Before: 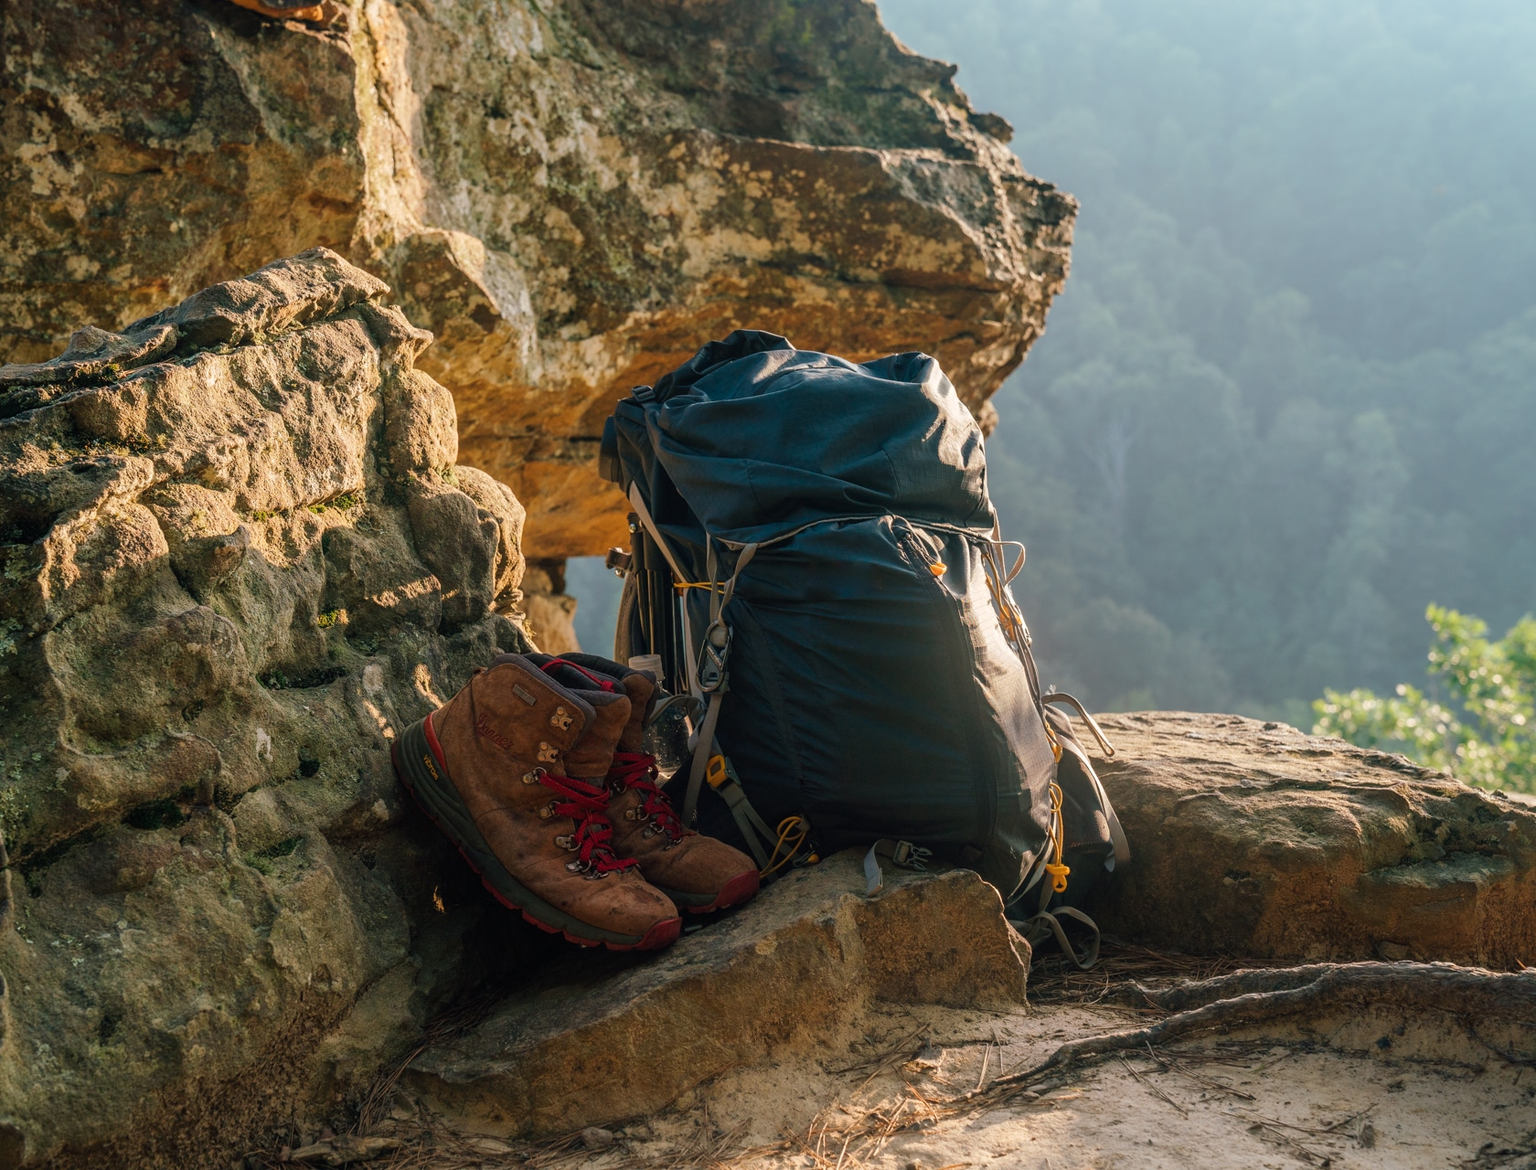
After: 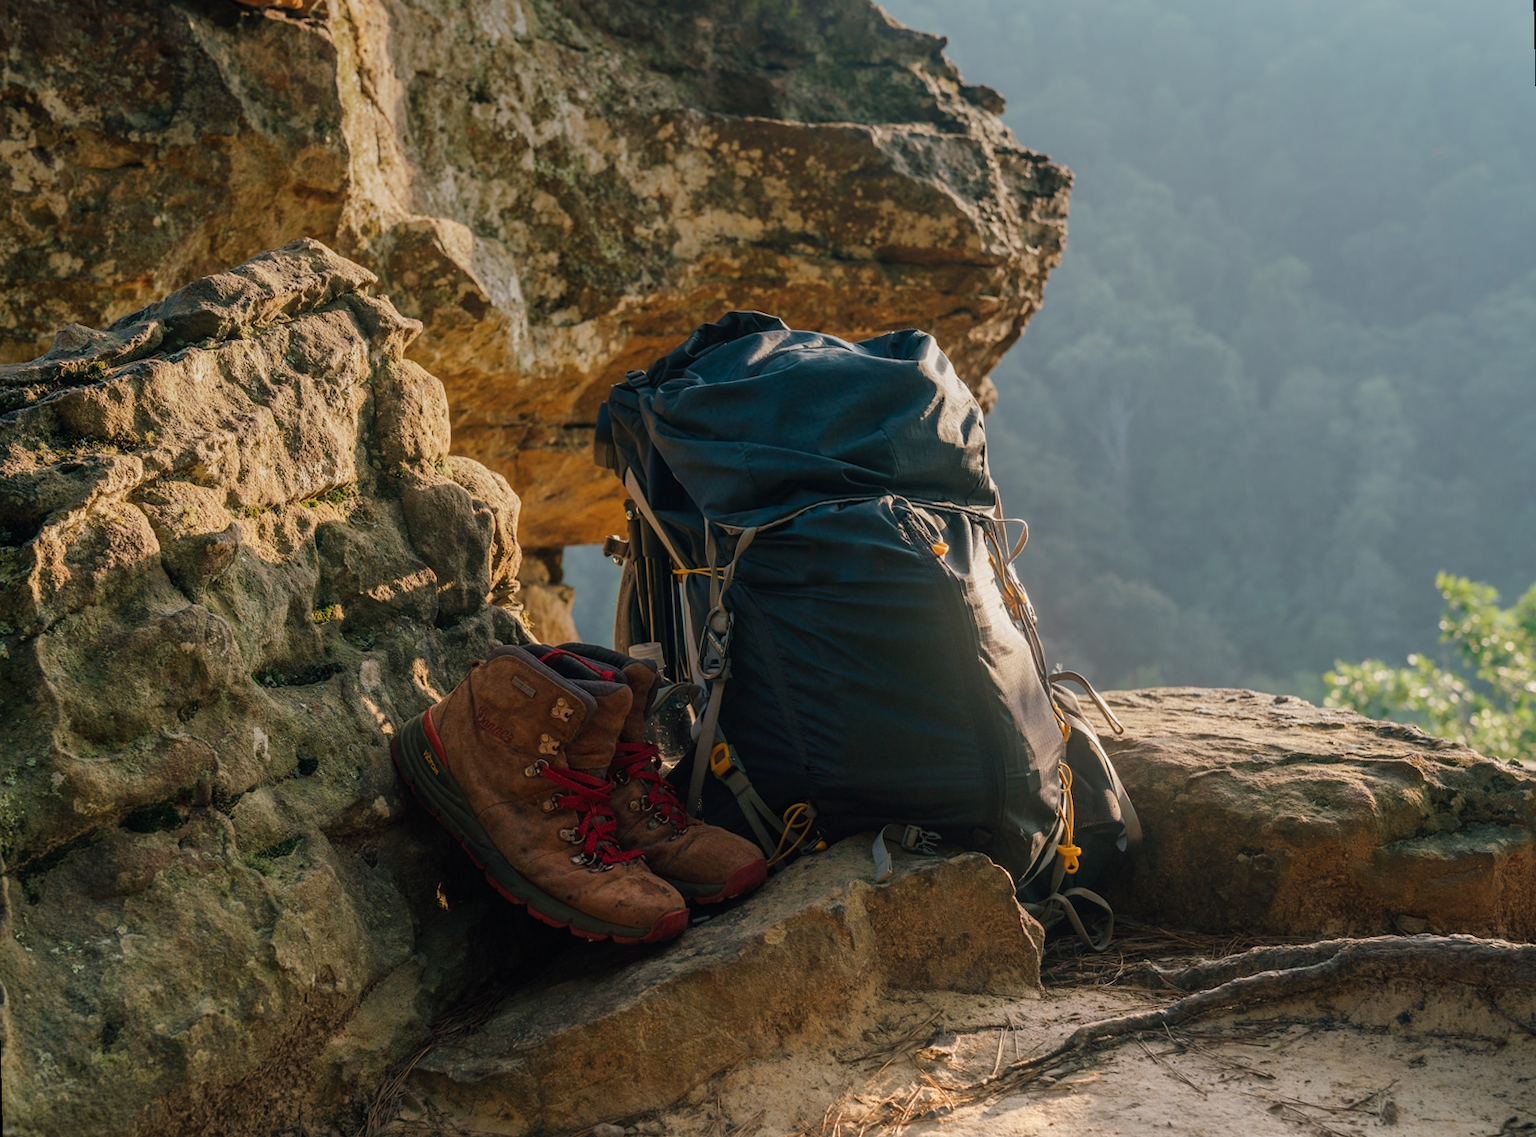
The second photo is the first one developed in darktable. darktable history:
graduated density: on, module defaults
rotate and perspective: rotation -1.42°, crop left 0.016, crop right 0.984, crop top 0.035, crop bottom 0.965
